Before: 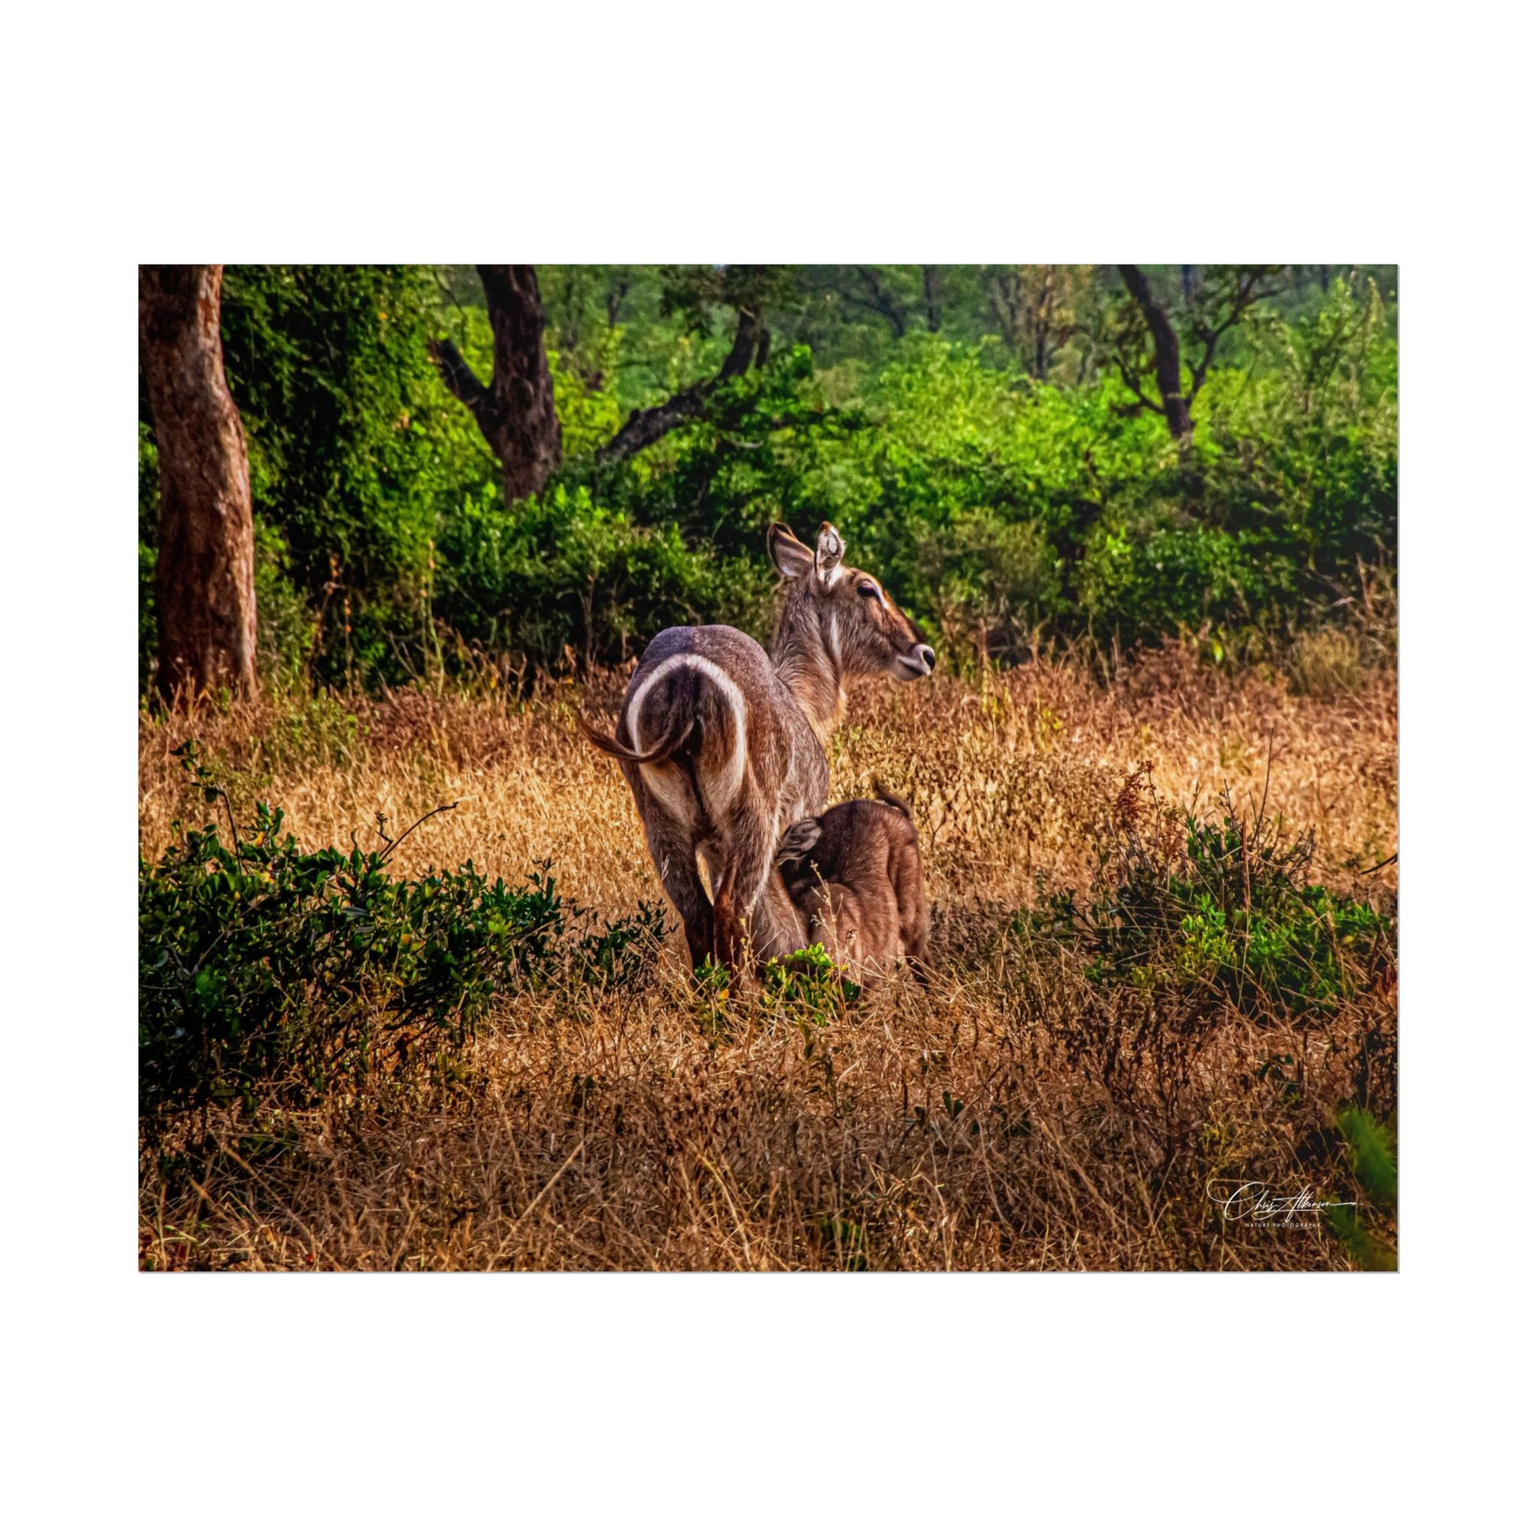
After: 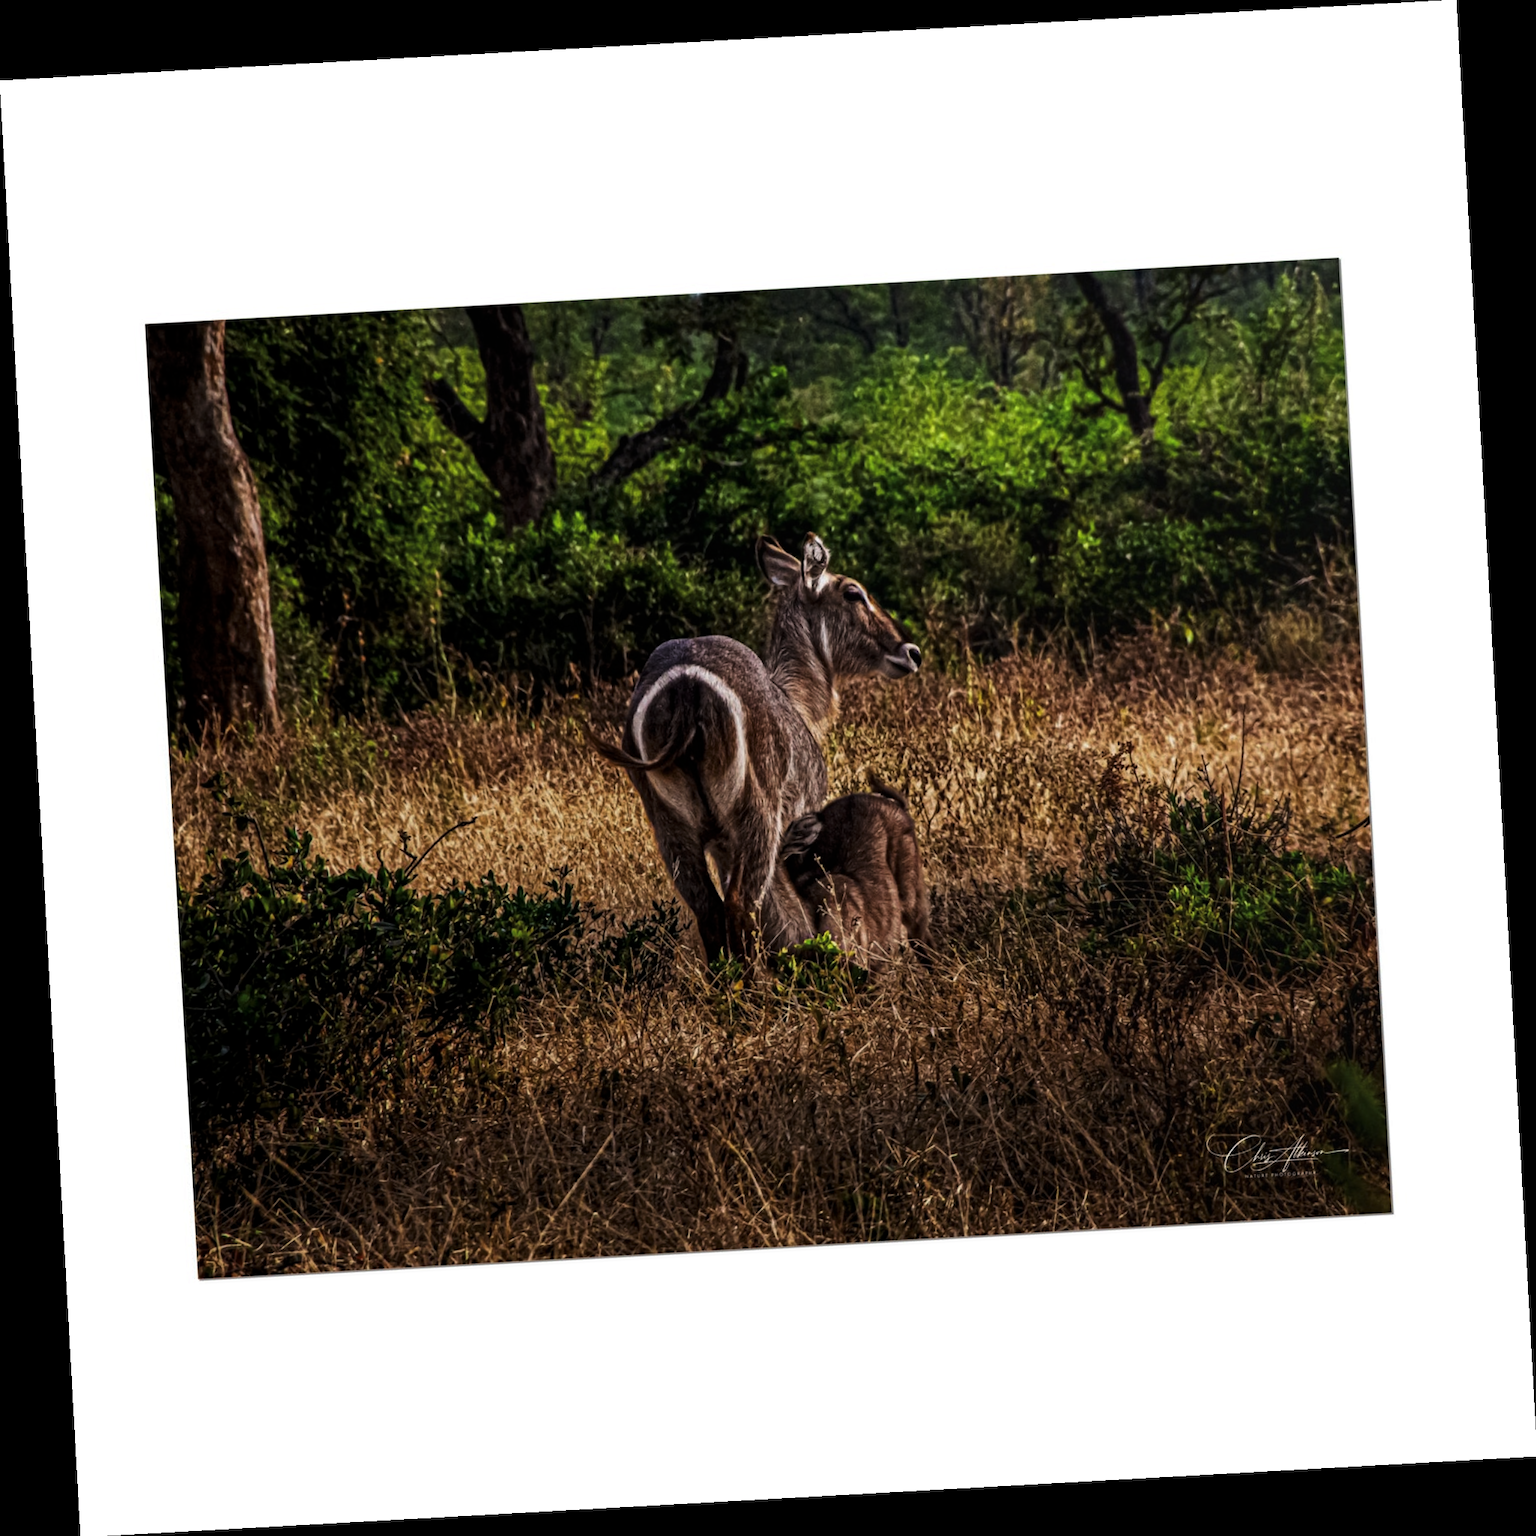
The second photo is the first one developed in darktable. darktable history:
levels: levels [0, 0.618, 1]
rotate and perspective: rotation -3.18°, automatic cropping off
